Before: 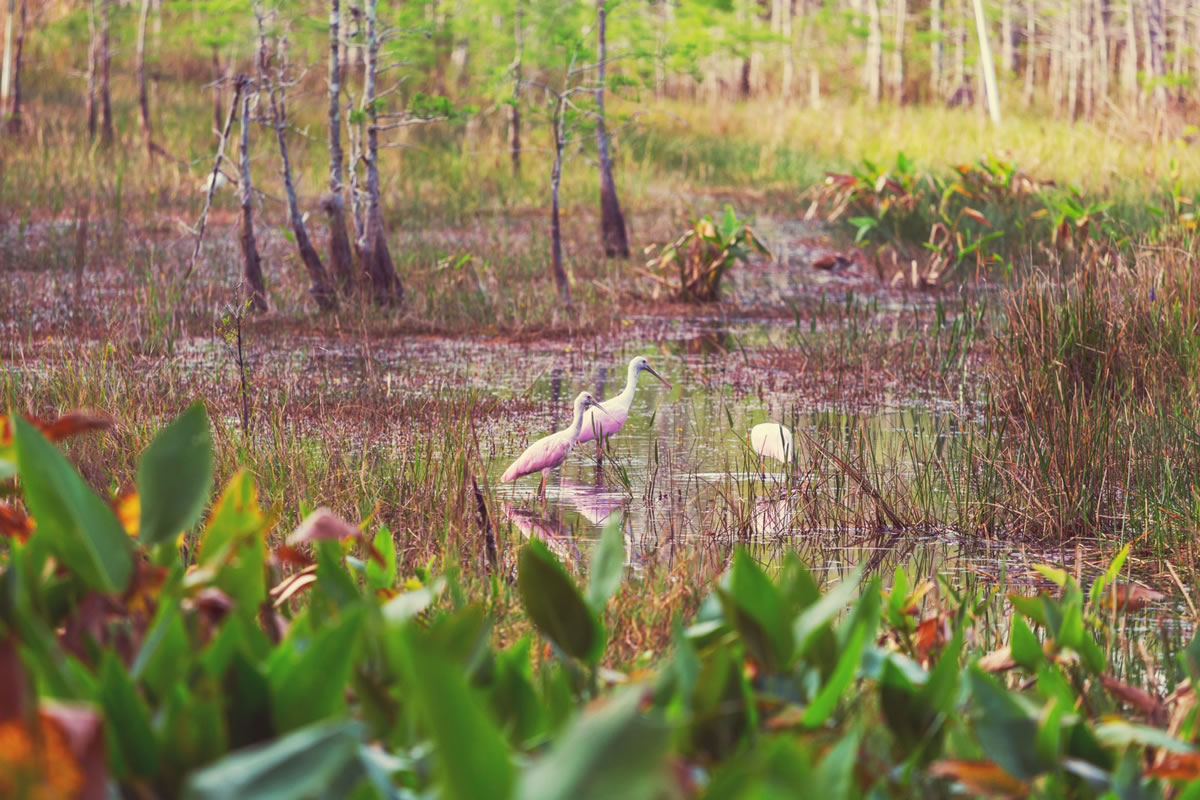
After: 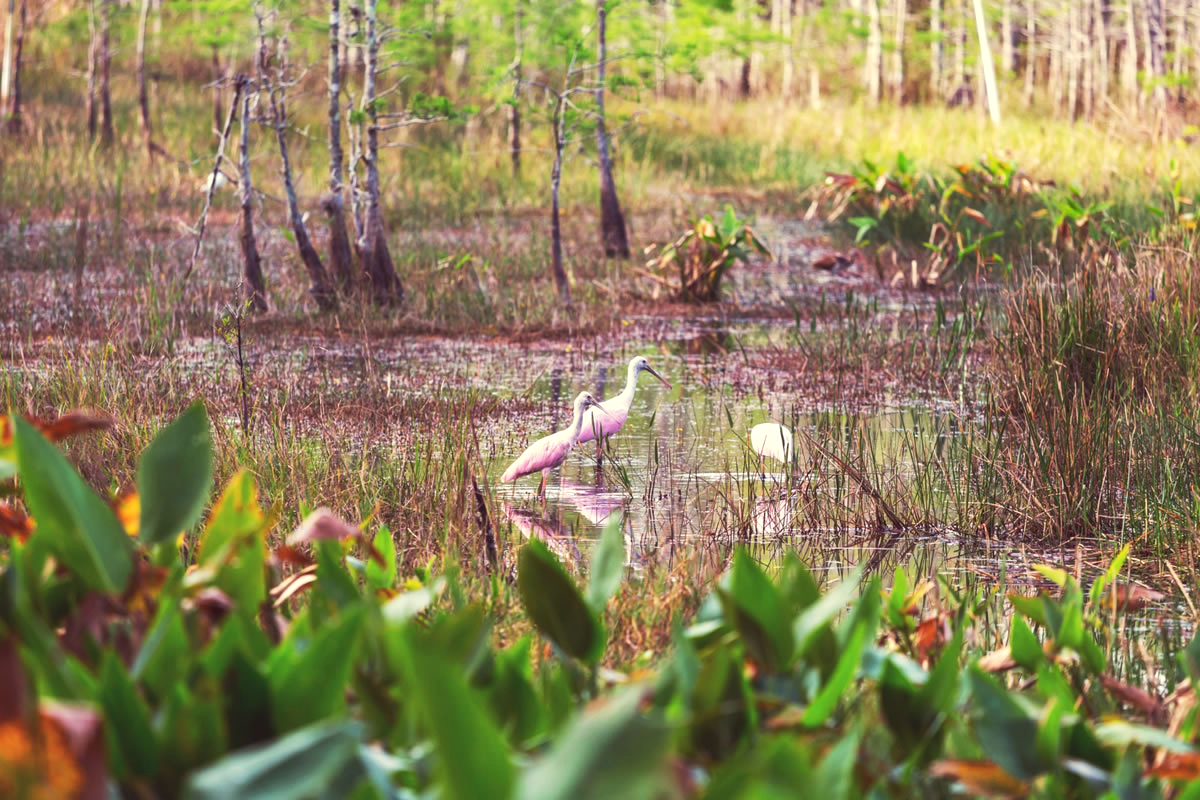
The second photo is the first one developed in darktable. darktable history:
tone equalizer: -8 EV -0.417 EV, -7 EV -0.389 EV, -6 EV -0.333 EV, -5 EV -0.222 EV, -3 EV 0.222 EV, -2 EV 0.333 EV, -1 EV 0.389 EV, +0 EV 0.417 EV, edges refinement/feathering 500, mask exposure compensation -1.57 EV, preserve details no
shadows and highlights: radius 337.17, shadows 29.01, soften with gaussian
